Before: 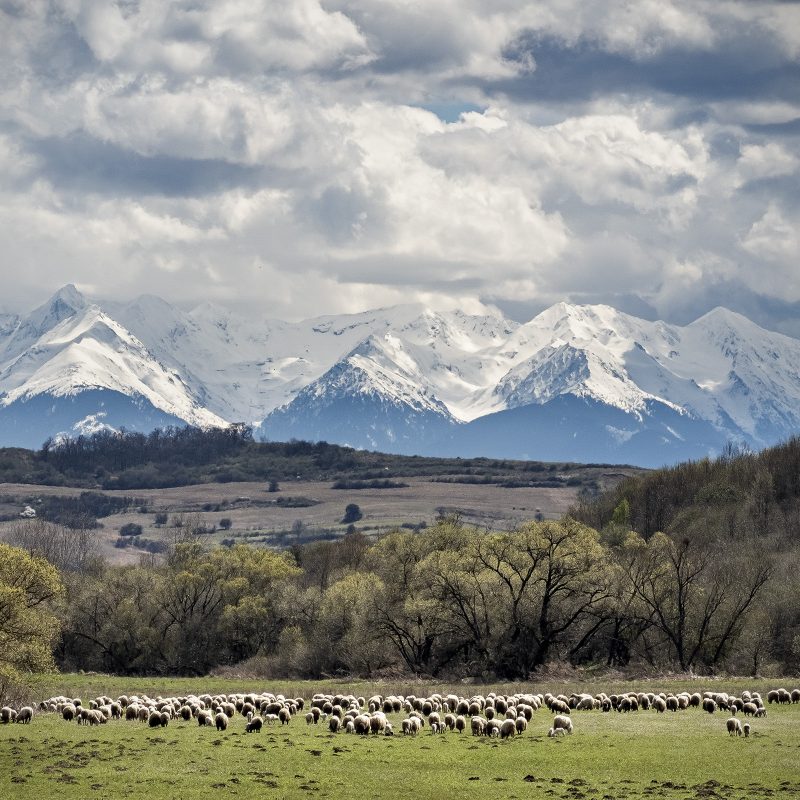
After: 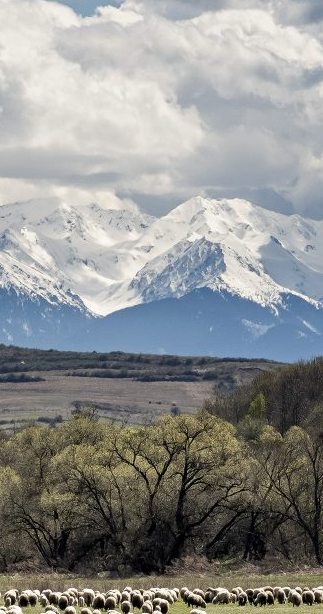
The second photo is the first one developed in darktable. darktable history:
crop: left 45.604%, top 13.298%, right 13.996%, bottom 9.85%
